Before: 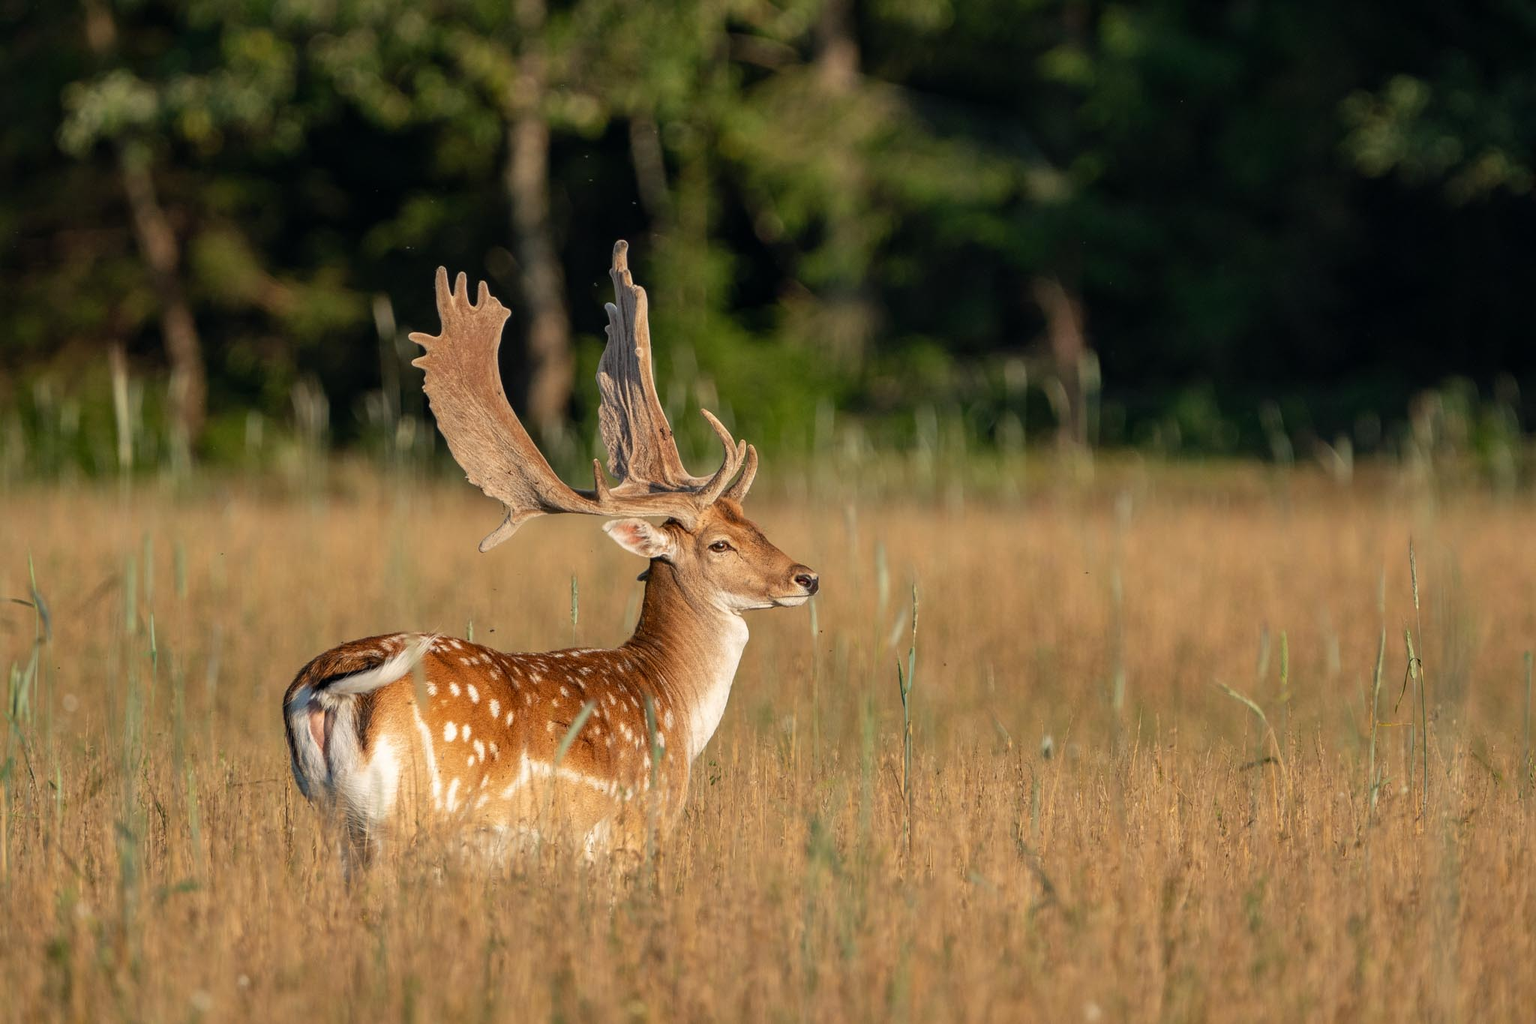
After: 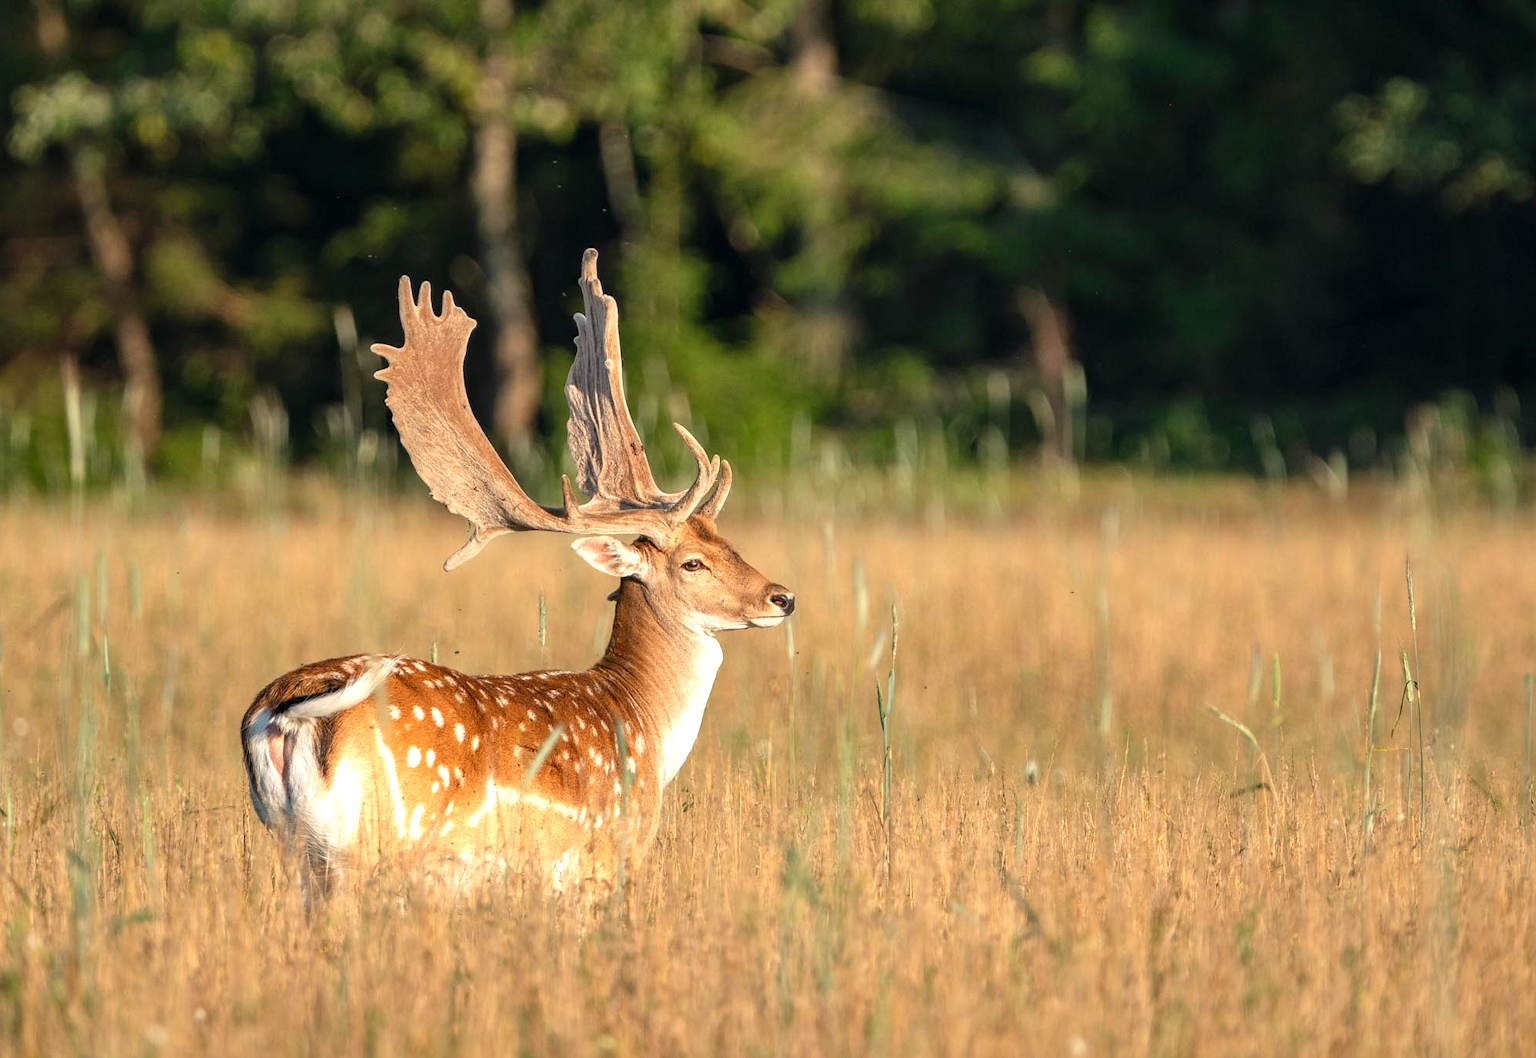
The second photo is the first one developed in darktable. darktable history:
exposure: black level correction 0, exposure 0.701 EV, compensate exposure bias true, compensate highlight preservation false
crop and rotate: left 3.313%
